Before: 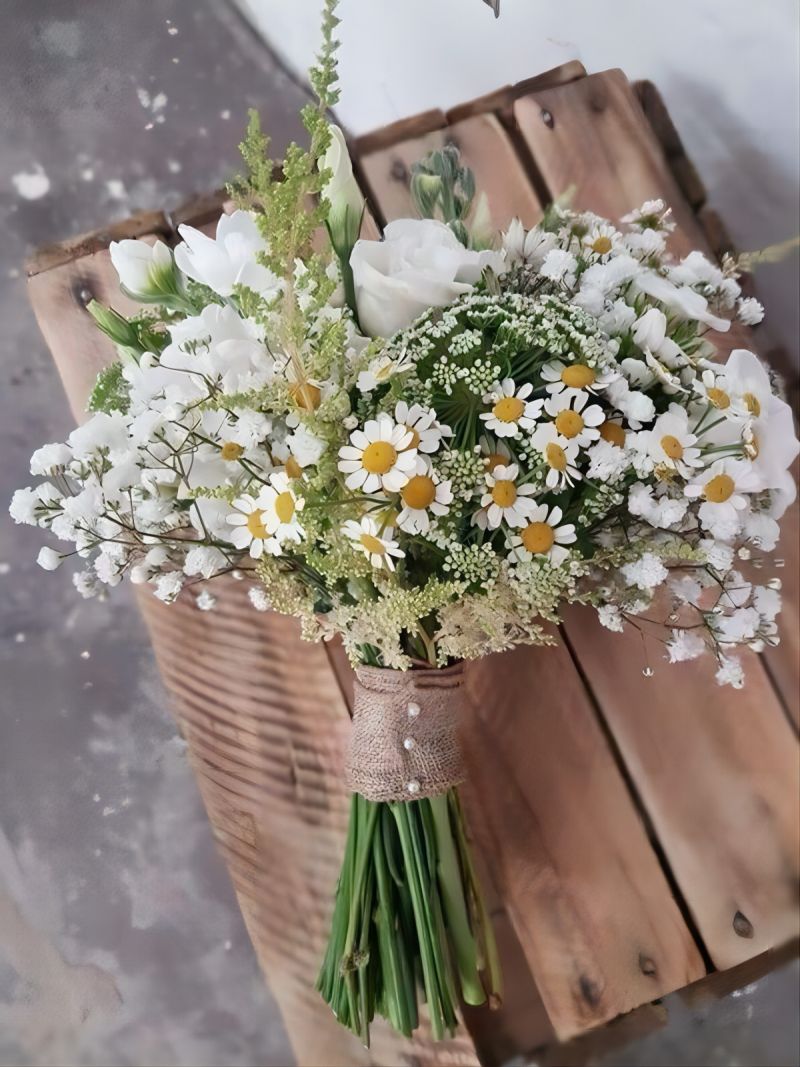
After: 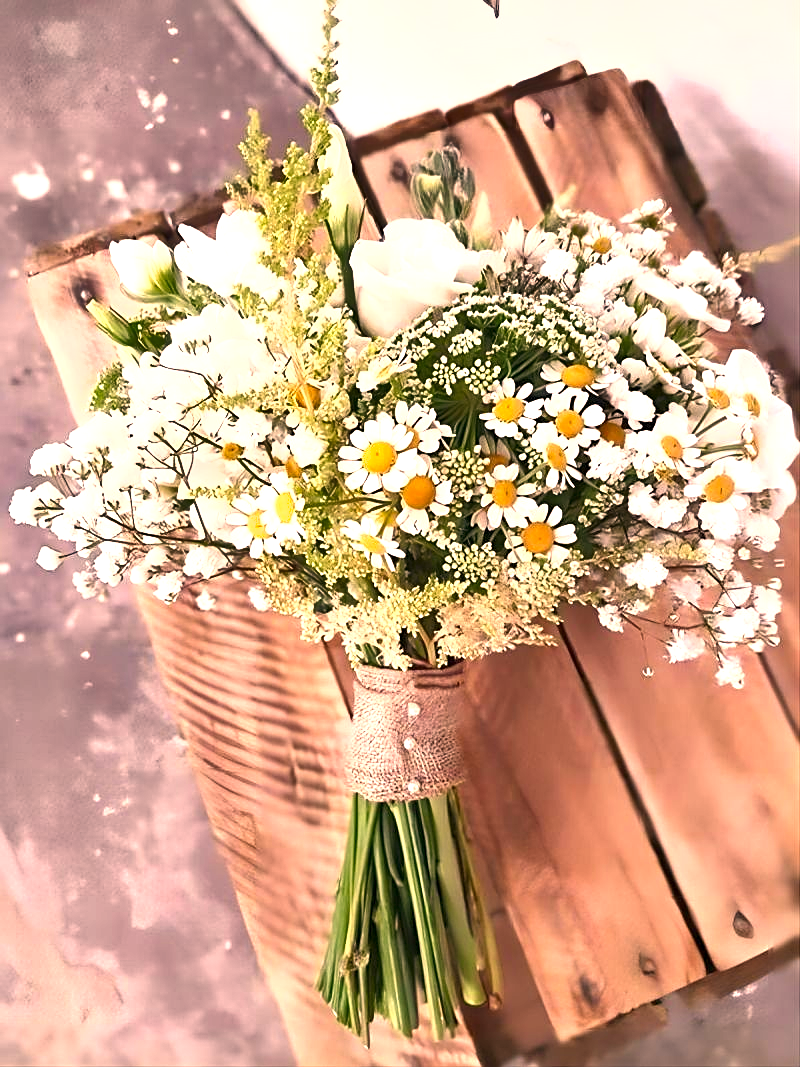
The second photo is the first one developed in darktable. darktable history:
exposure: black level correction 0, exposure 1.277 EV, compensate highlight preservation false
shadows and highlights: shadows 47.84, highlights -41.55, soften with gaussian
sharpen: on, module defaults
color correction: highlights a* 20.52, highlights b* 19.33
